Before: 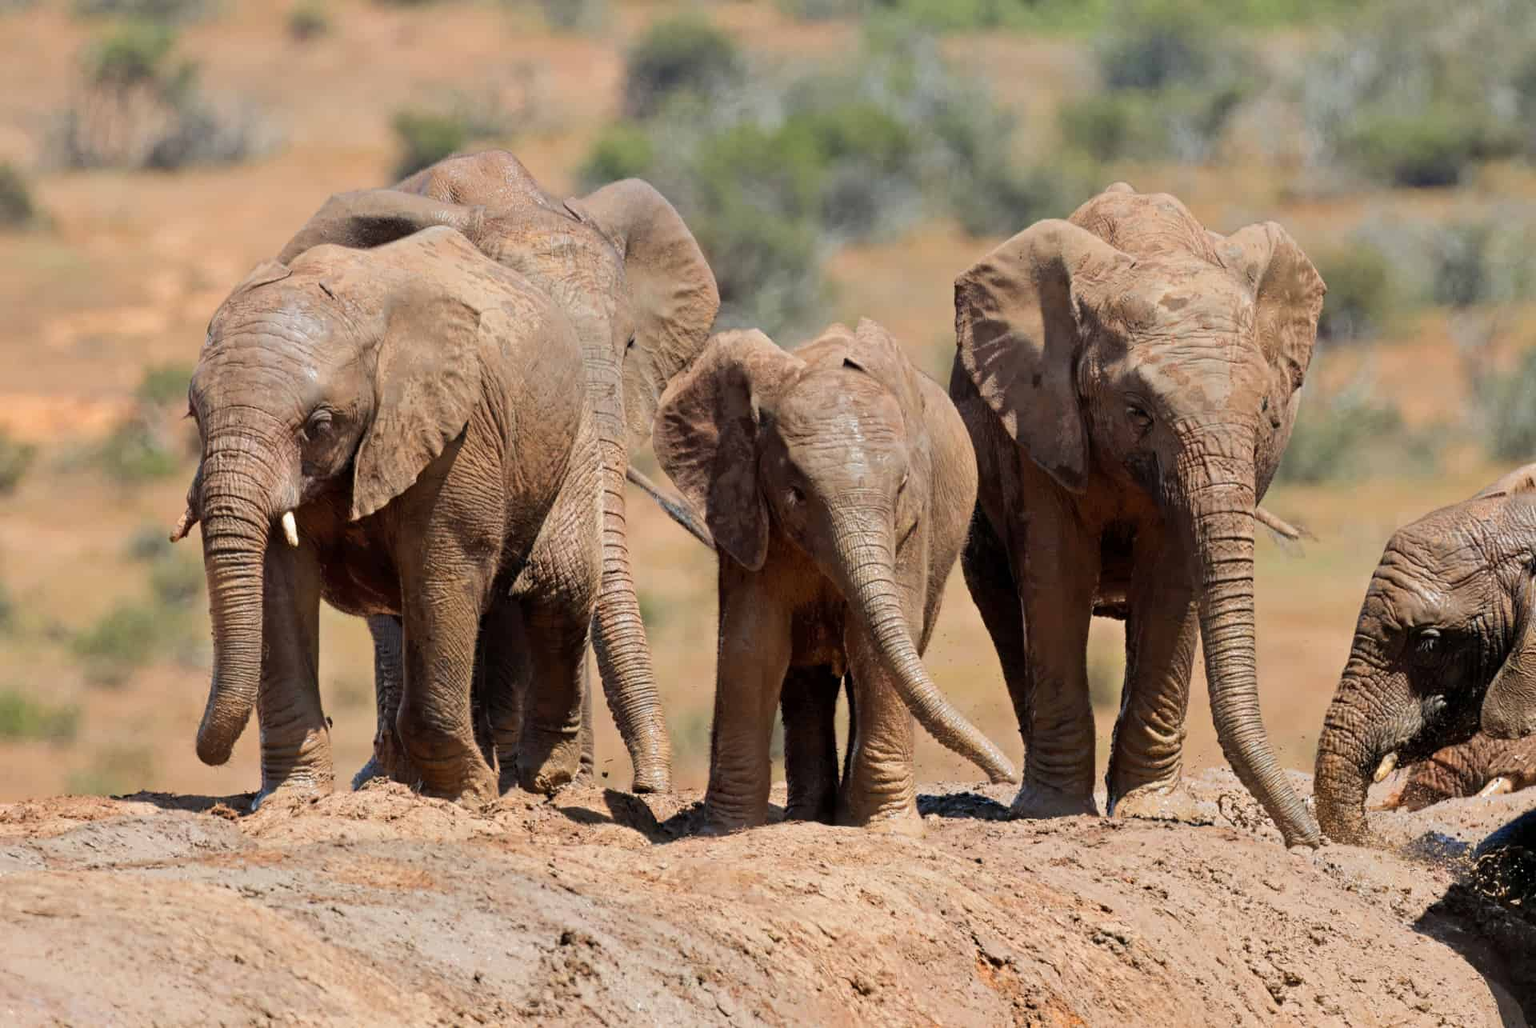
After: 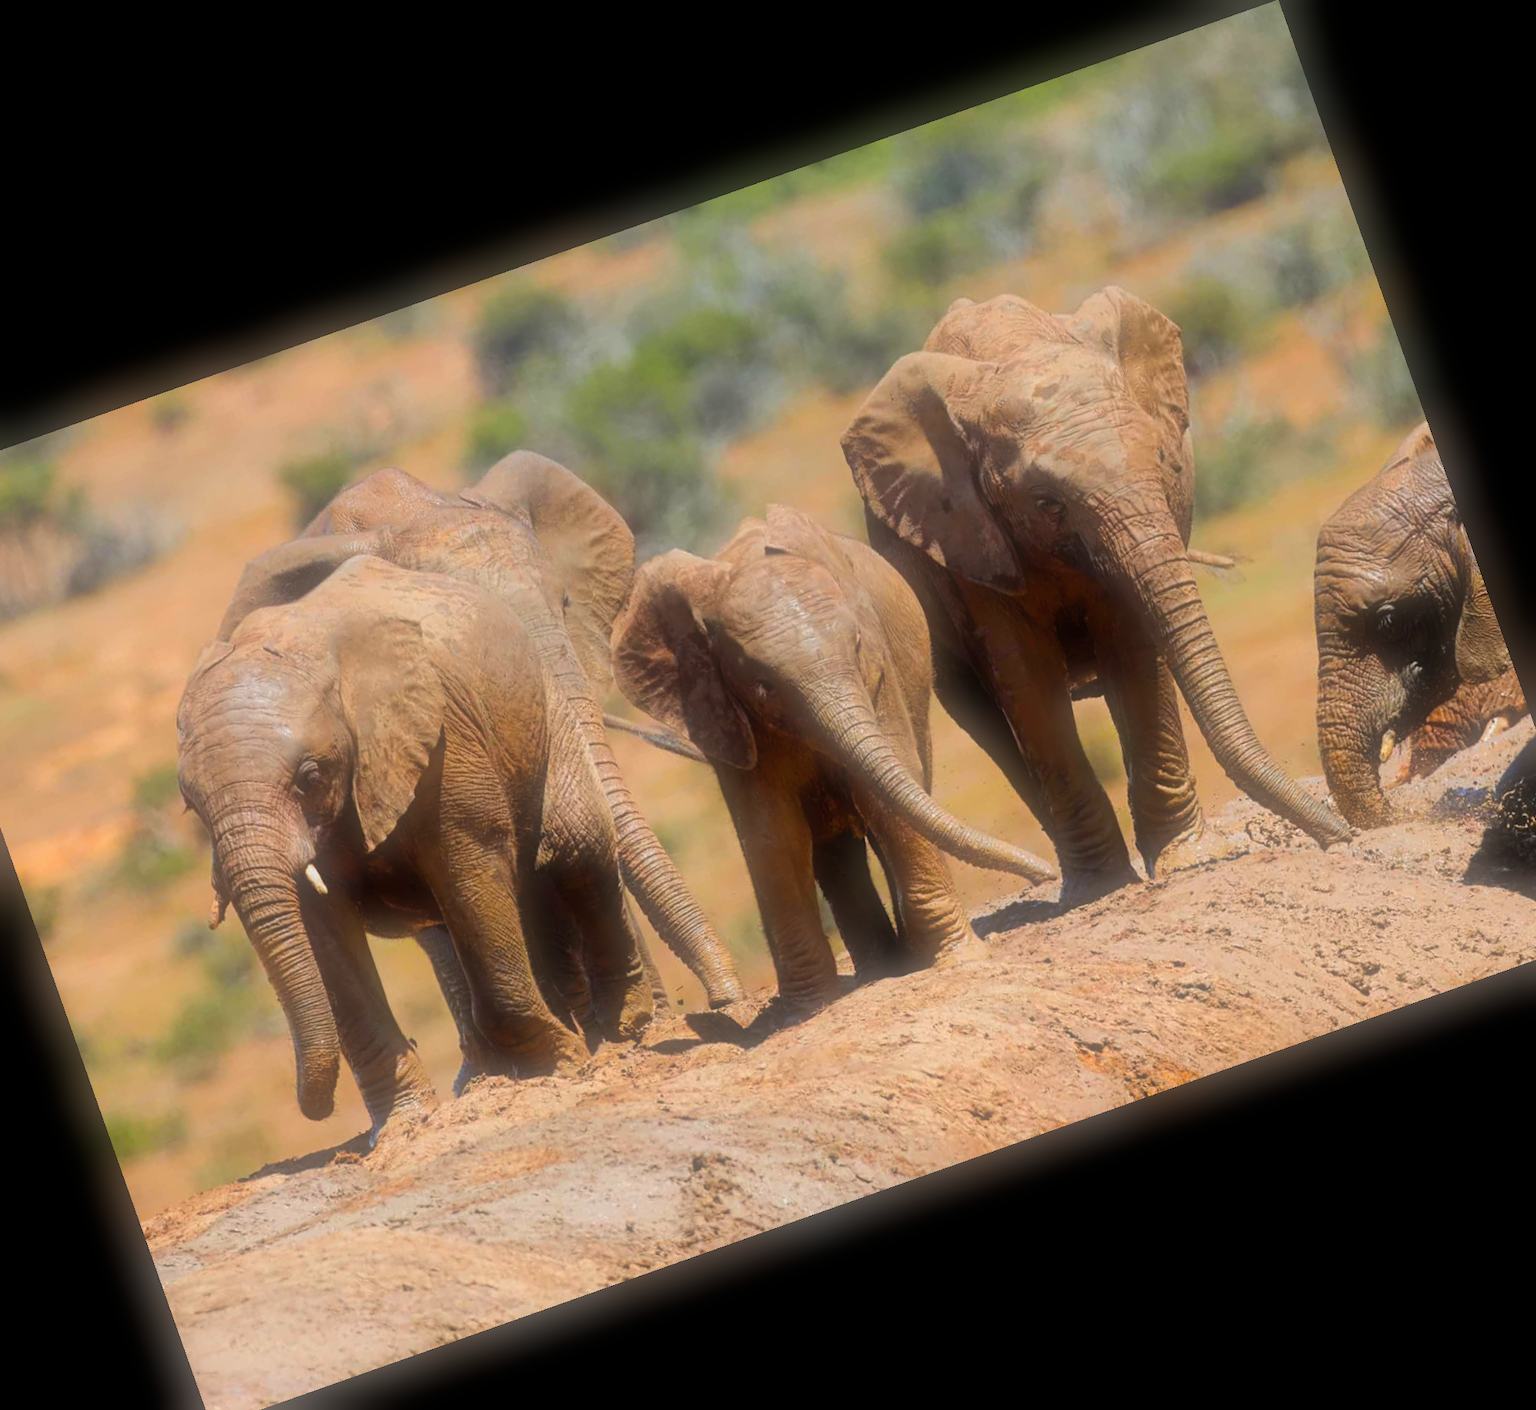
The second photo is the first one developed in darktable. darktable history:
crop and rotate: angle 19.43°, left 6.812%, right 4.125%, bottom 1.087%
soften: size 60.24%, saturation 65.46%, brightness 0.506 EV, mix 25.7%
color balance rgb: linear chroma grading › global chroma 15%, perceptual saturation grading › global saturation 30%
